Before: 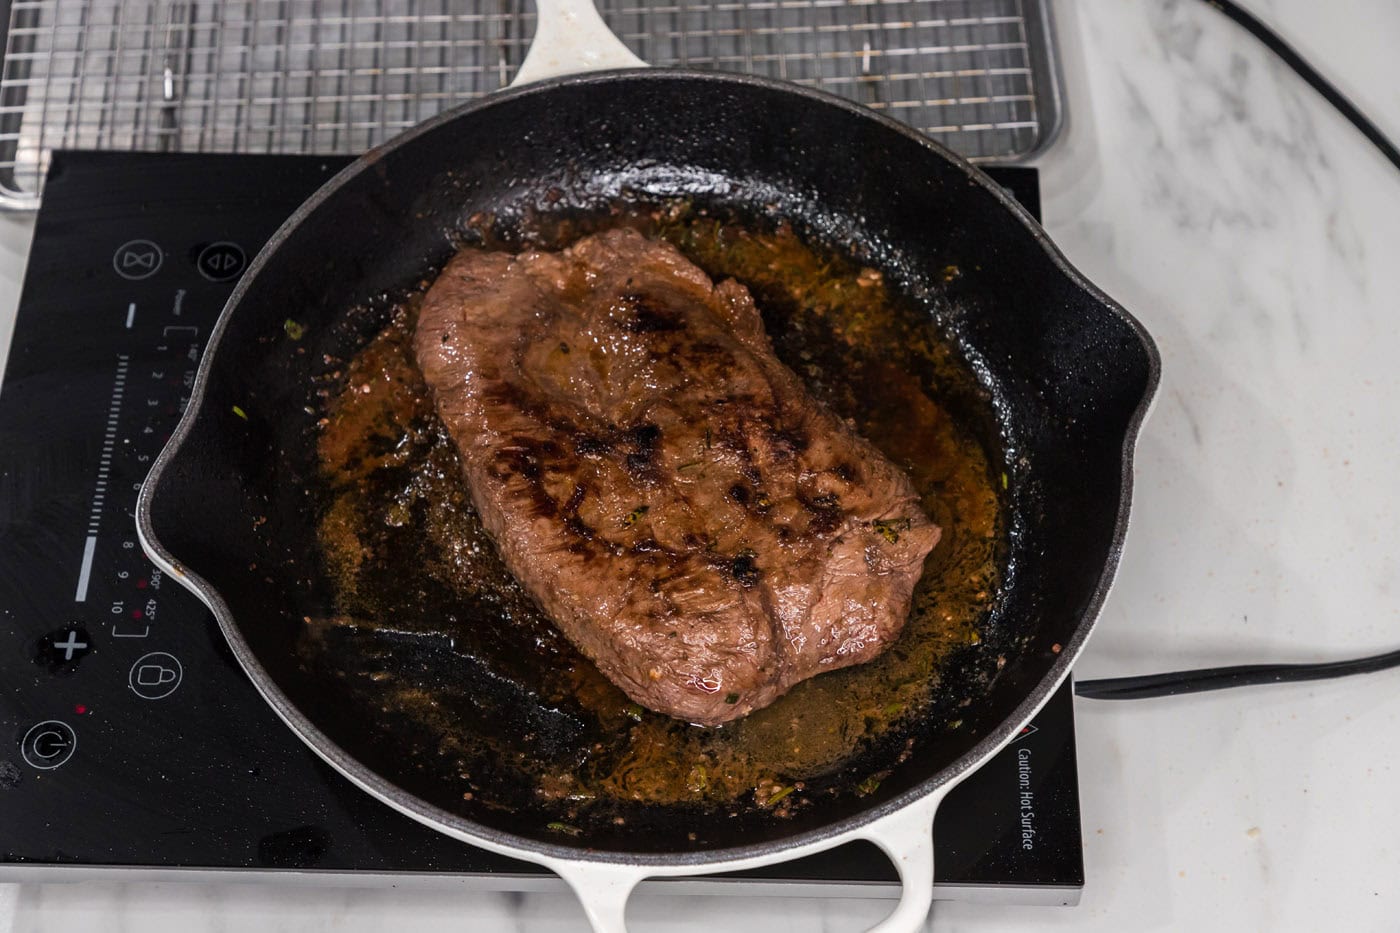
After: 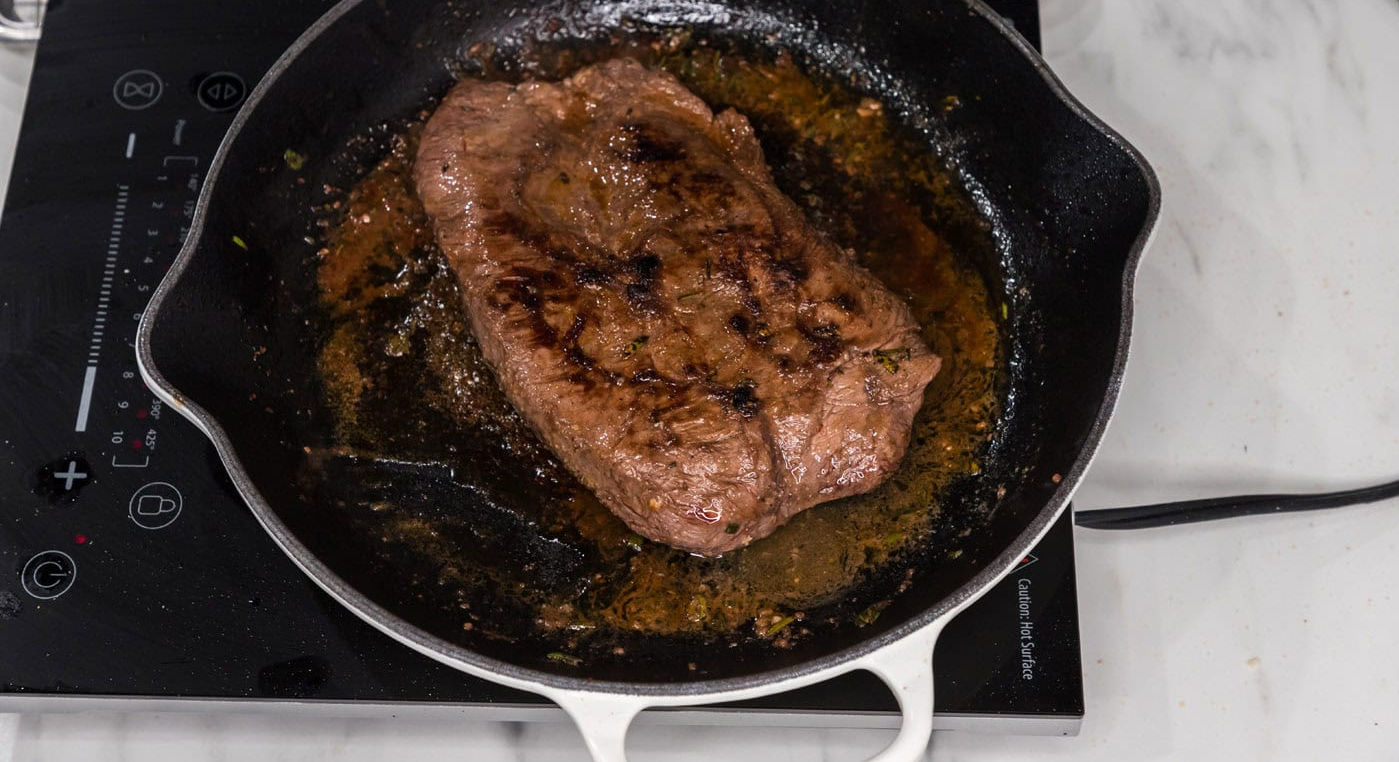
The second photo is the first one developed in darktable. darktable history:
crop and rotate: top 18.299%
